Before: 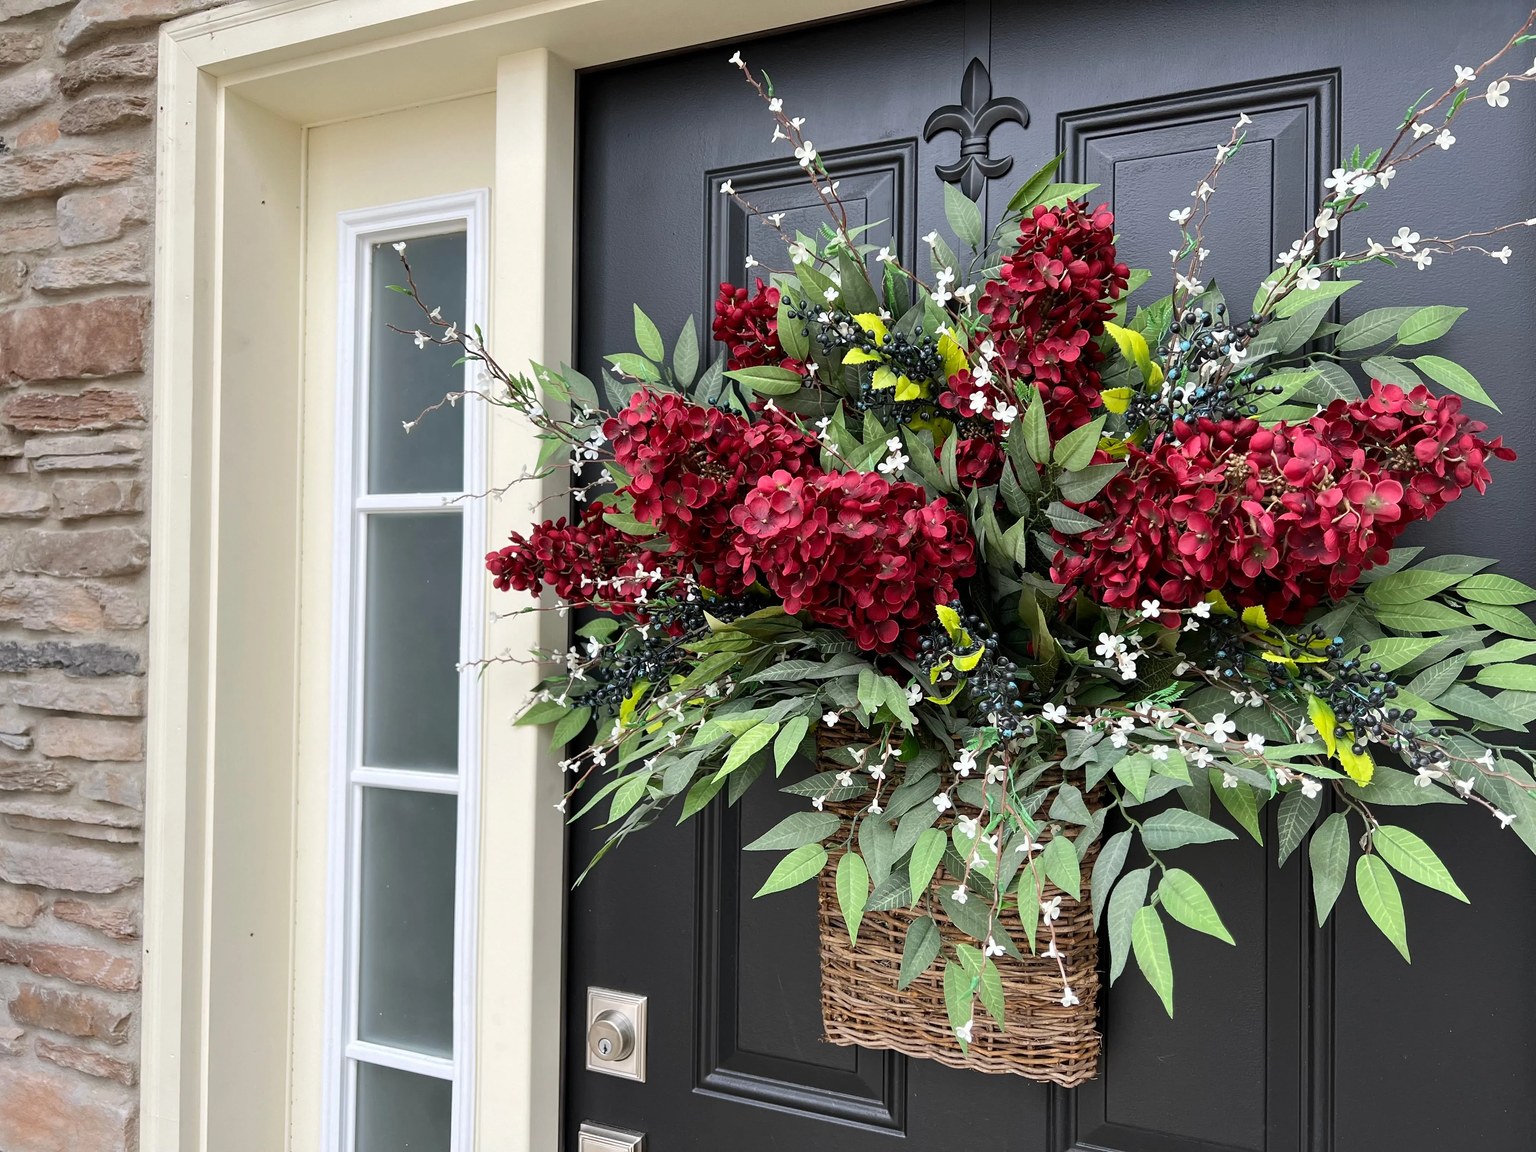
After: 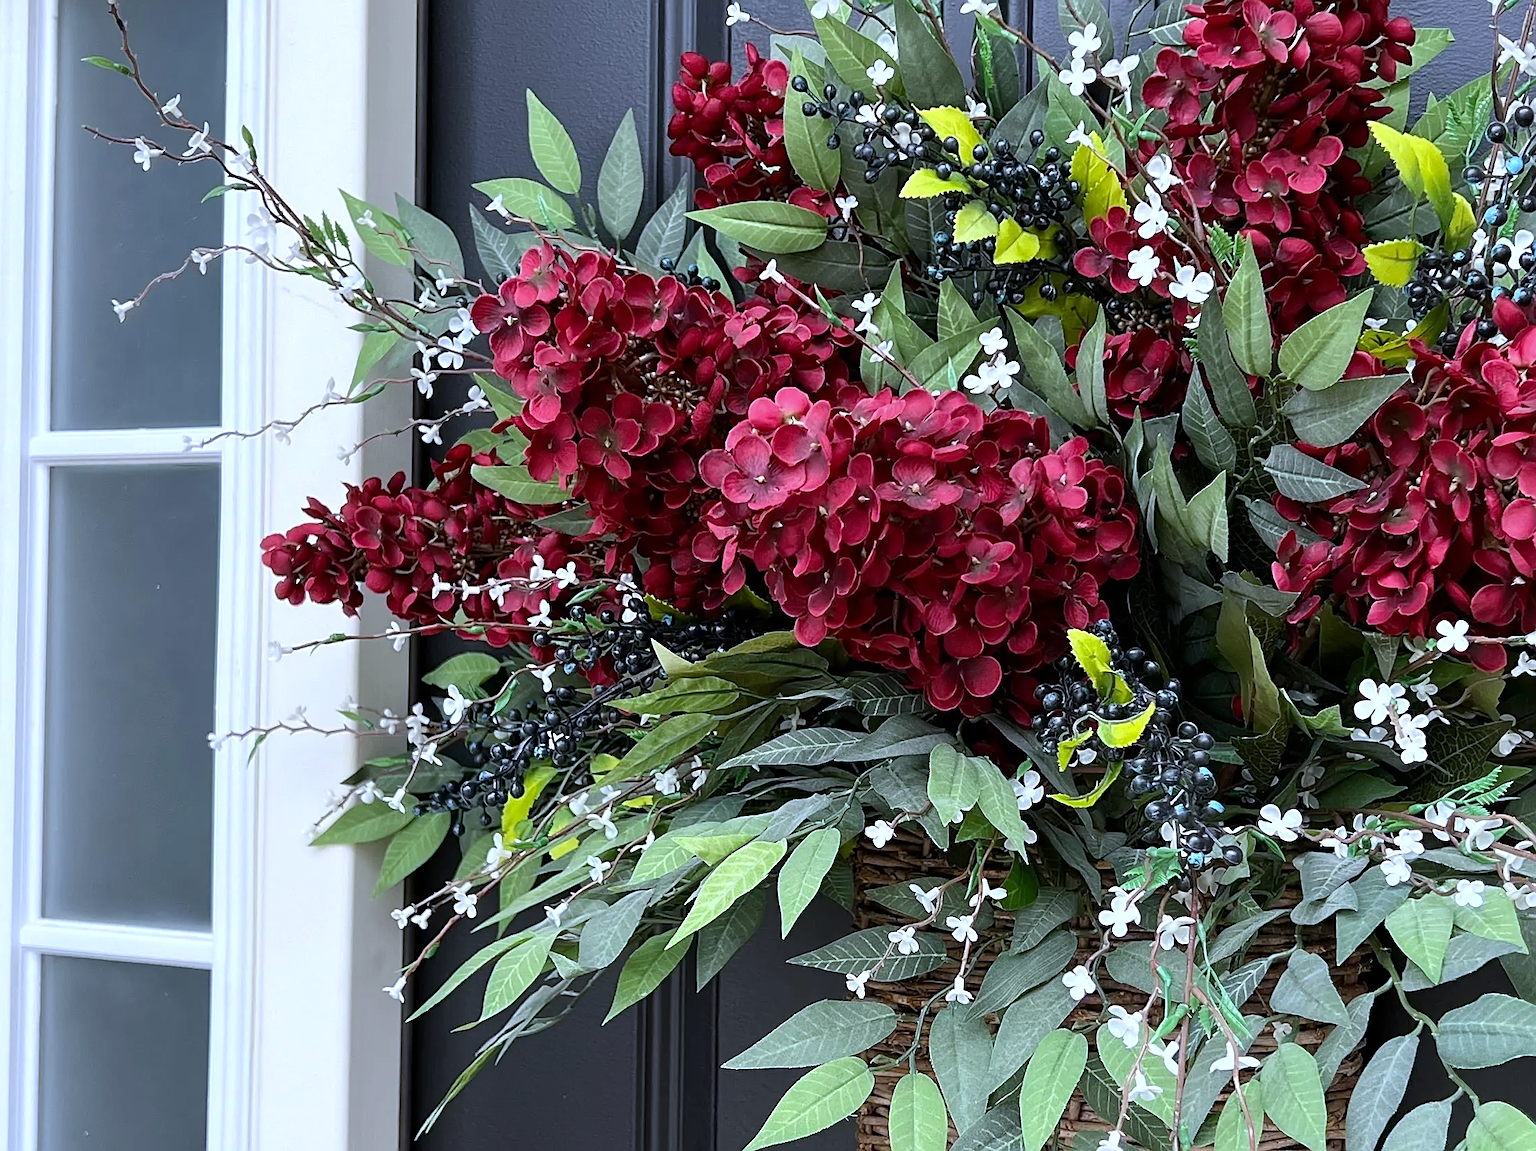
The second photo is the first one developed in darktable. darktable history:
crop and rotate: left 22.13%, top 22.054%, right 22.026%, bottom 22.102%
sharpen: on, module defaults
white balance: red 0.948, green 1.02, blue 1.176
